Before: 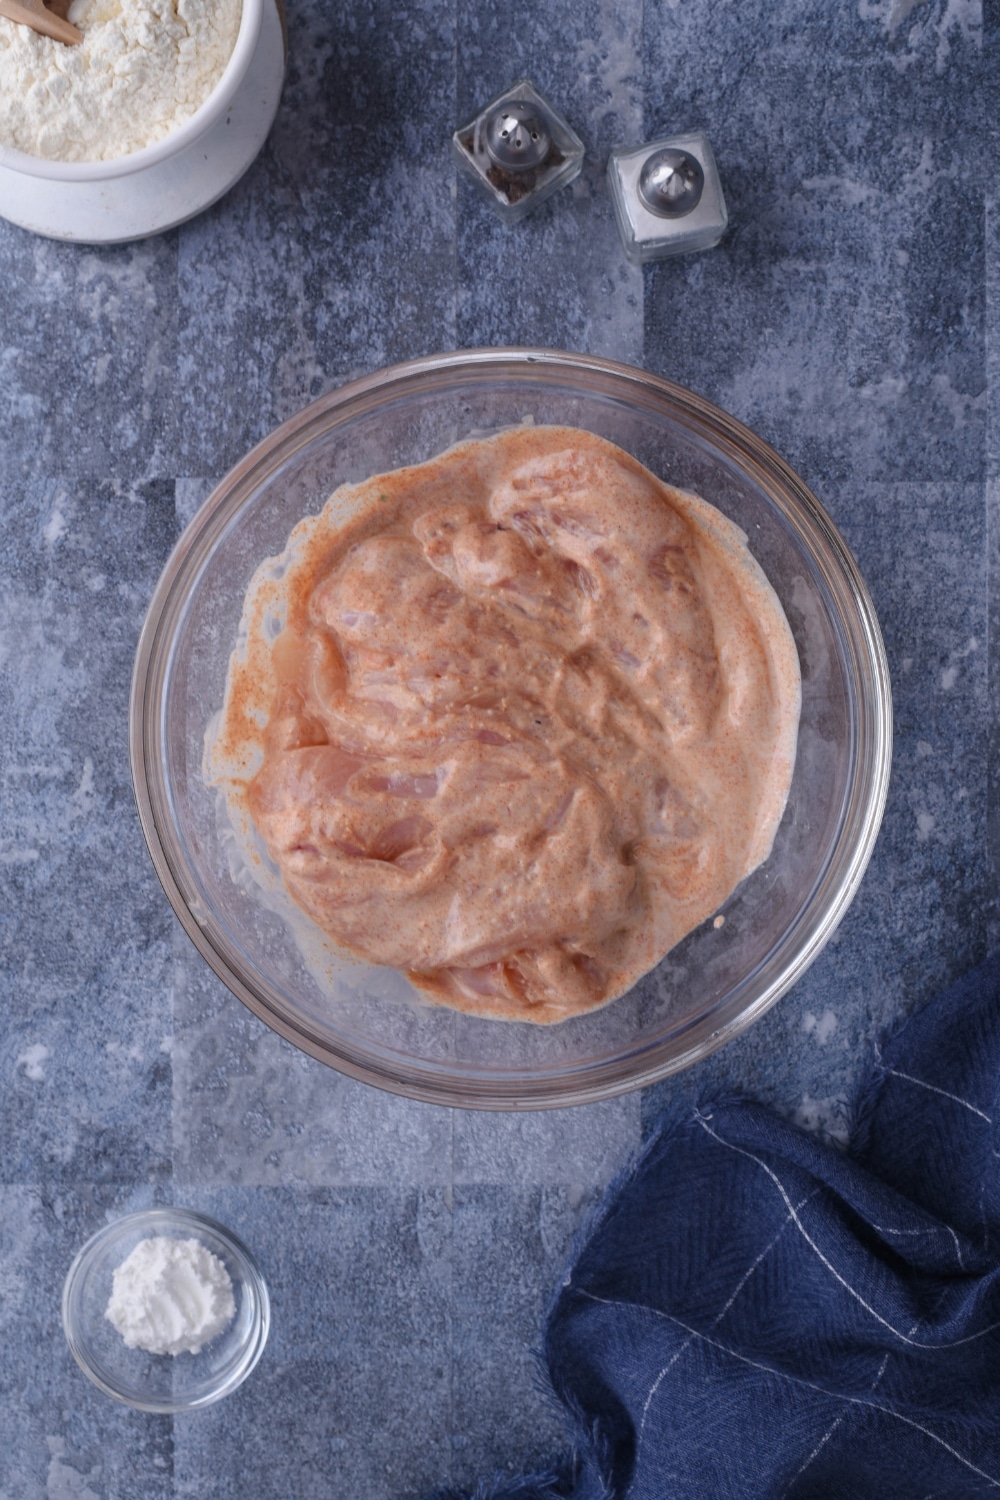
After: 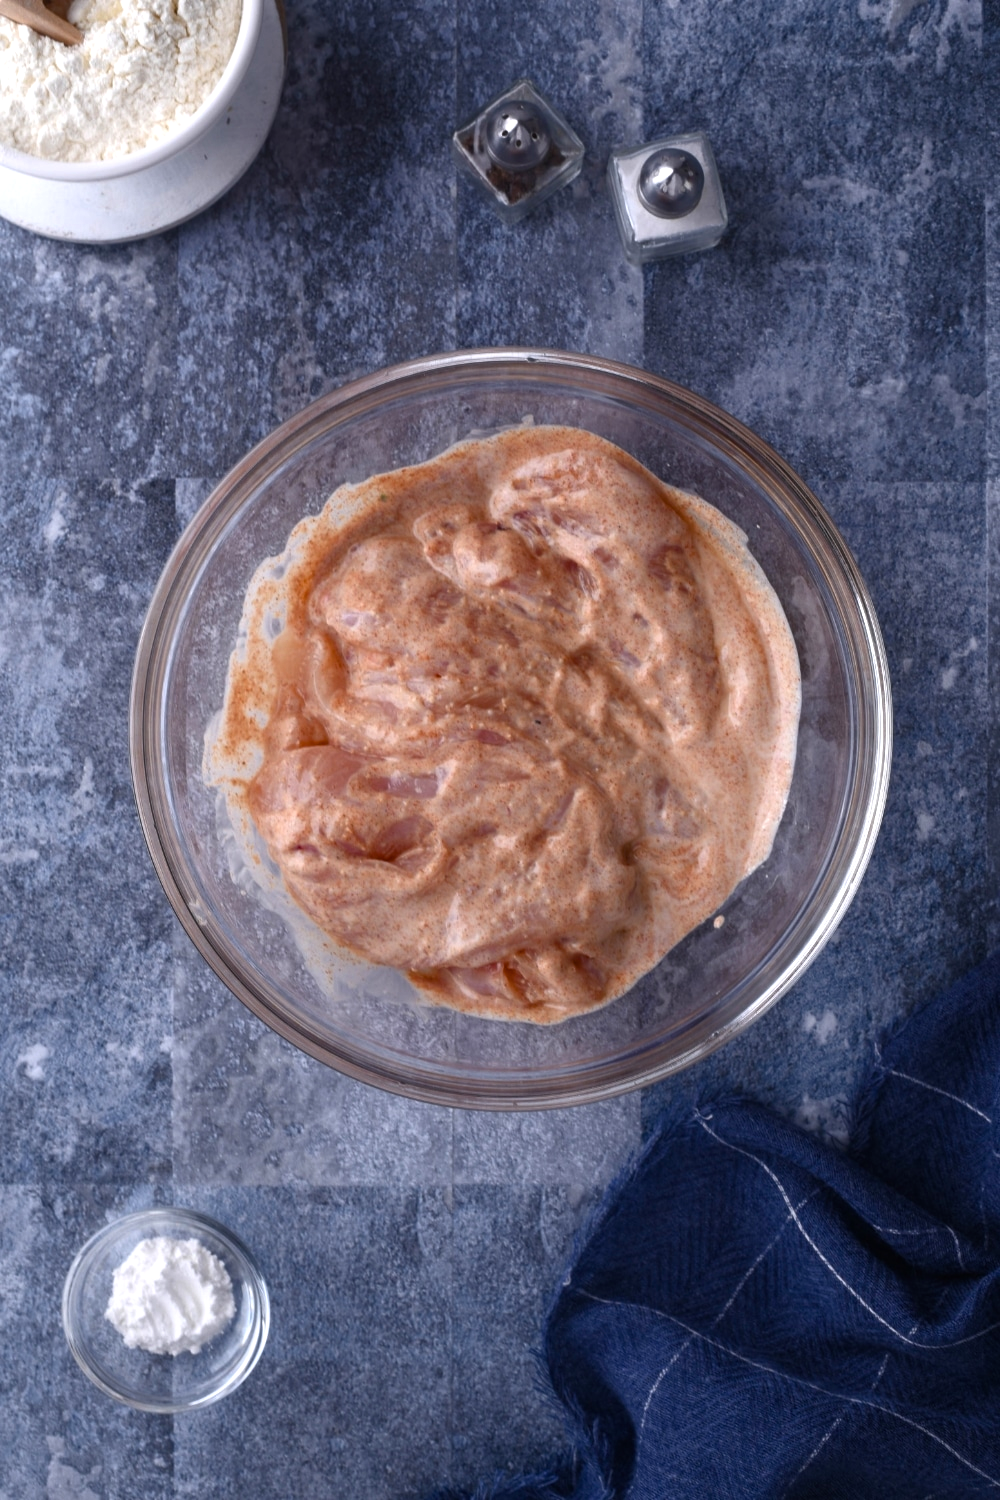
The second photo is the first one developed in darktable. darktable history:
color balance rgb: power › hue 206.22°, perceptual saturation grading › global saturation 20.536%, perceptual saturation grading › highlights -19.735%, perceptual saturation grading › shadows 29.708%, perceptual brilliance grading › highlights 14.493%, perceptual brilliance grading › mid-tones -6.709%, perceptual brilliance grading › shadows -26.619%
